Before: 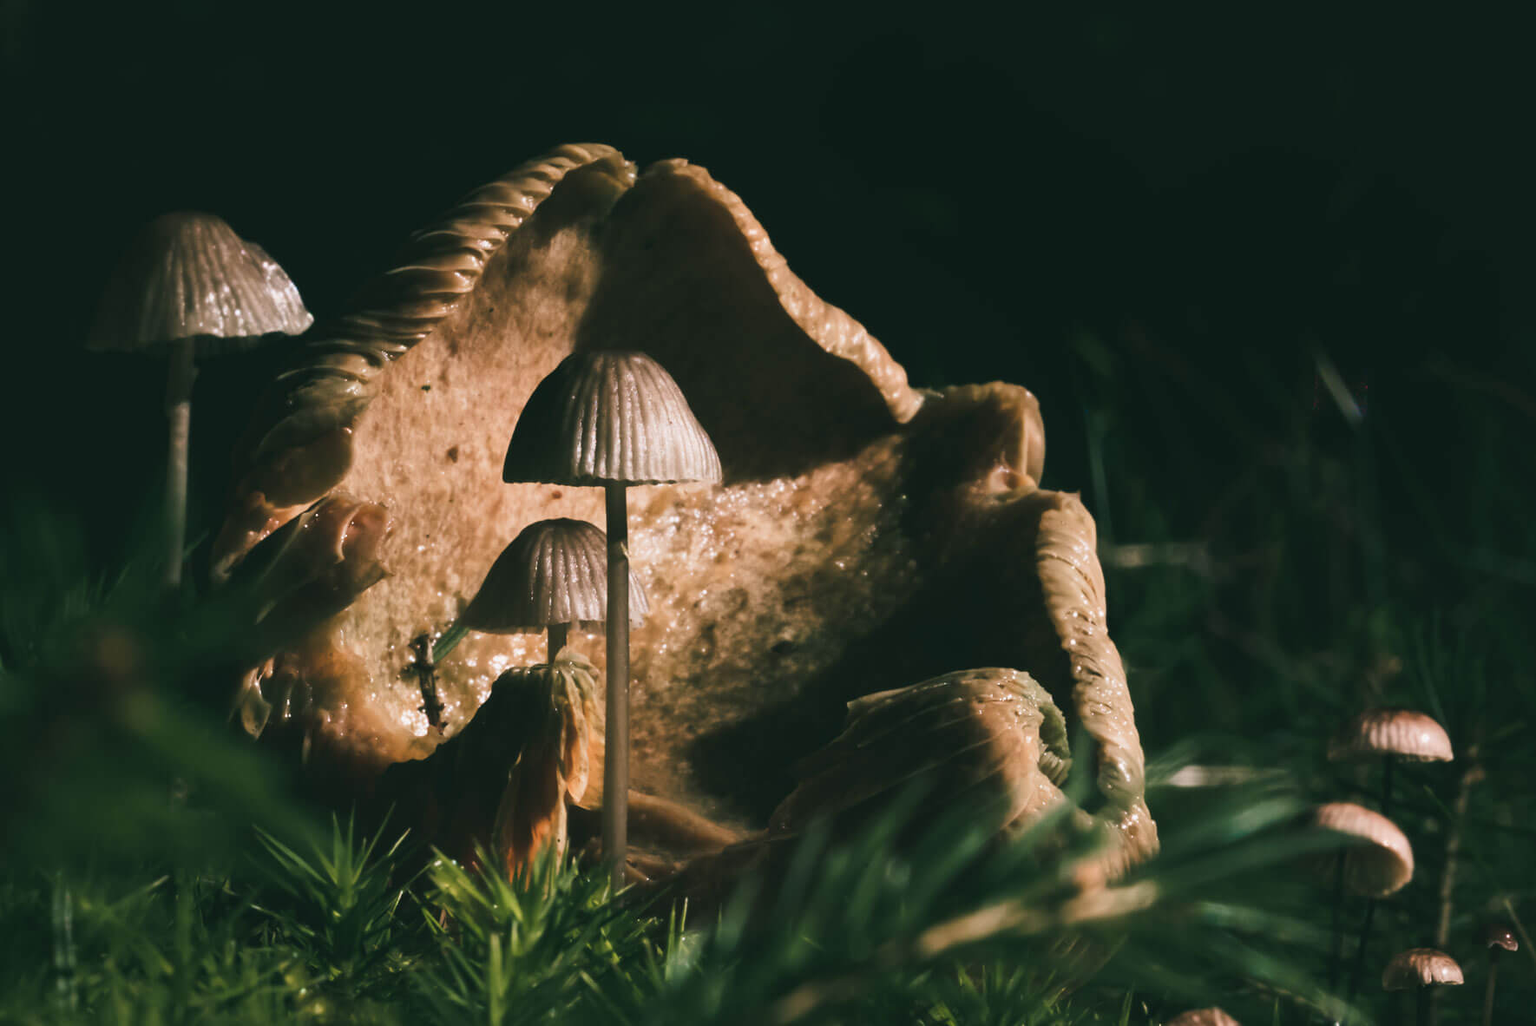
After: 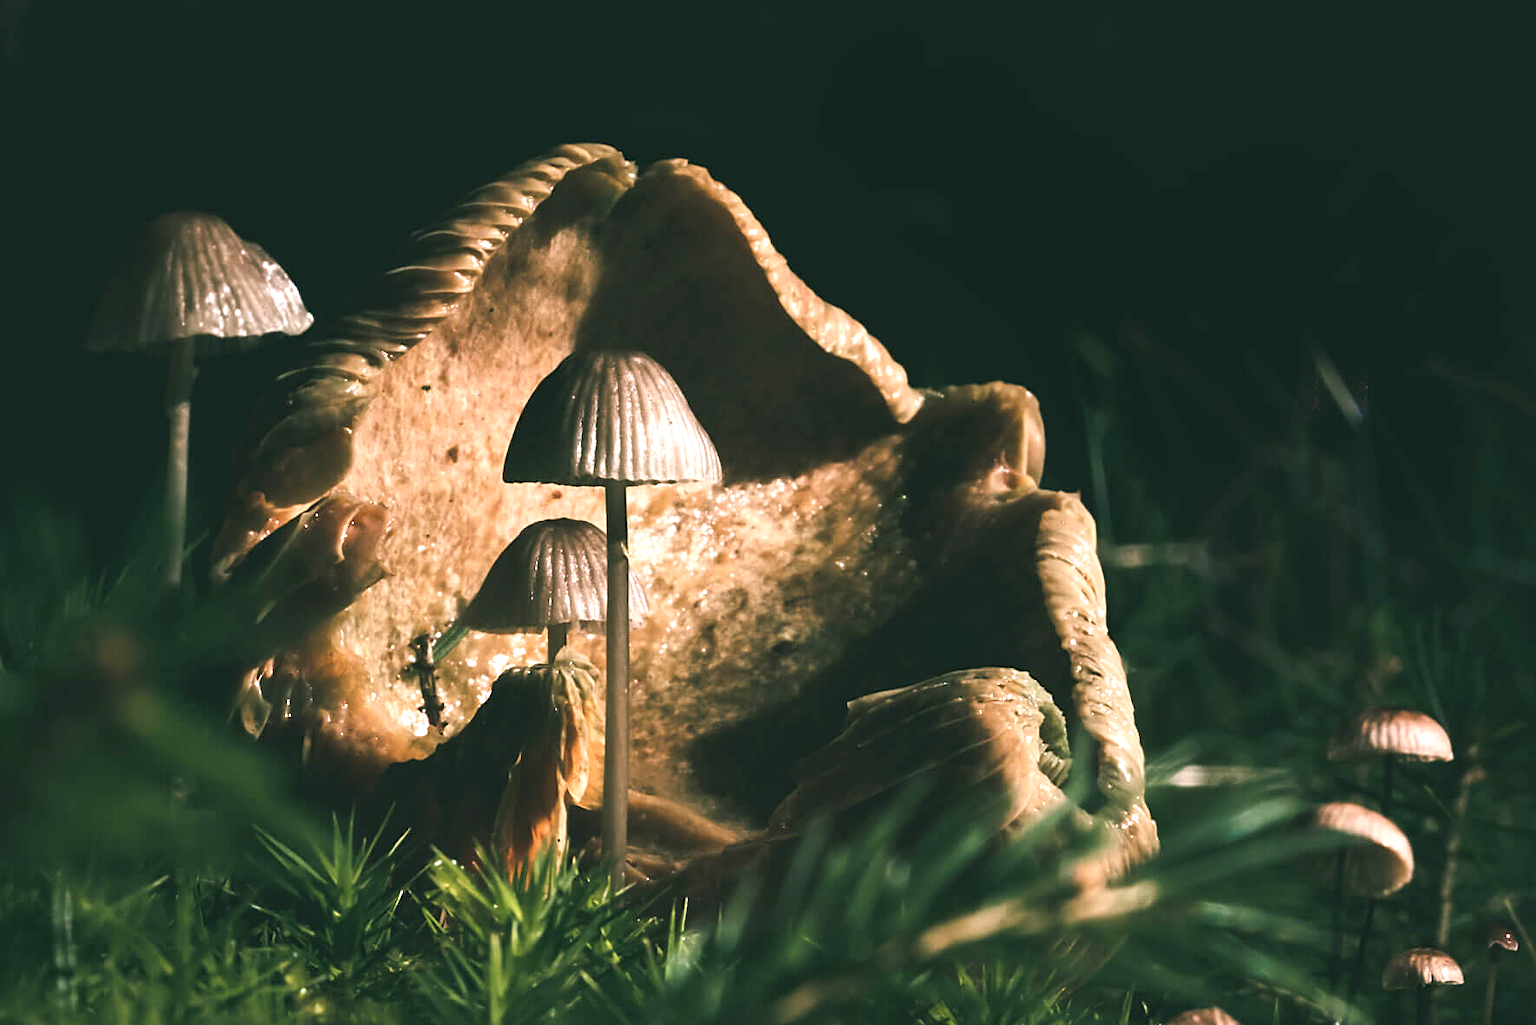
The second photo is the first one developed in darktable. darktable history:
exposure: black level correction 0, exposure 0.702 EV, compensate highlight preservation false
sharpen: on, module defaults
